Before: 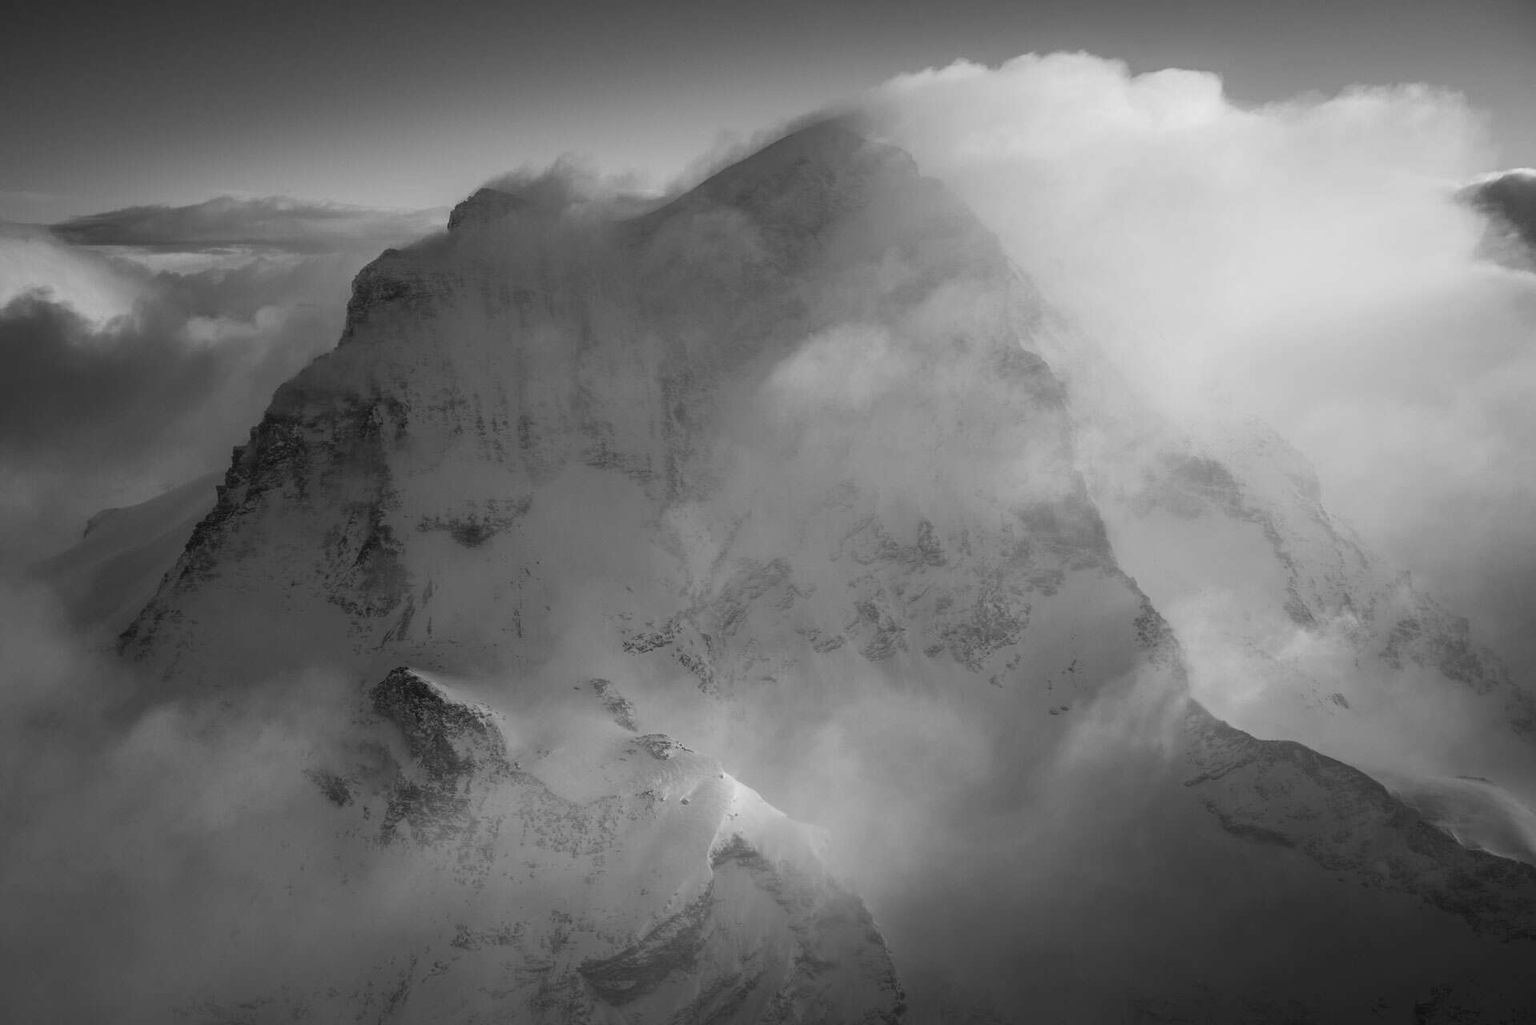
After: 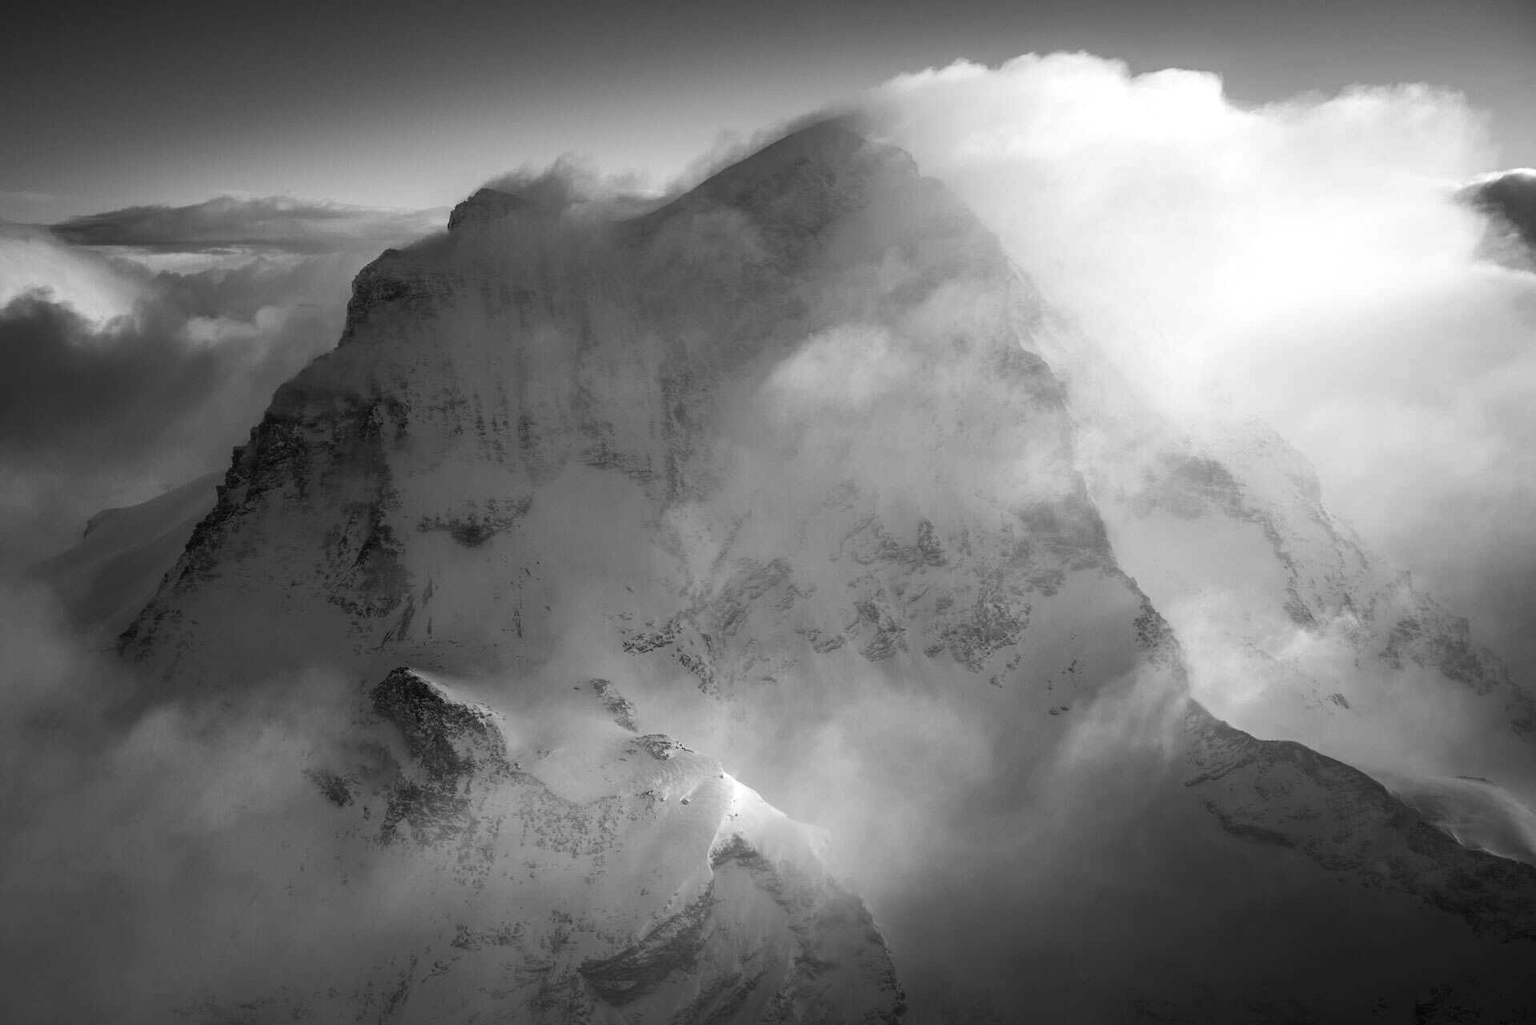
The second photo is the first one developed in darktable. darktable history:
color balance rgb: perceptual saturation grading › global saturation 20%, perceptual saturation grading › highlights -25.212%, perceptual saturation grading › shadows 49.884%, perceptual brilliance grading › highlights 15.551%, perceptual brilliance grading › mid-tones 6.246%, perceptual brilliance grading › shadows -15.348%, global vibrance 25.045%
